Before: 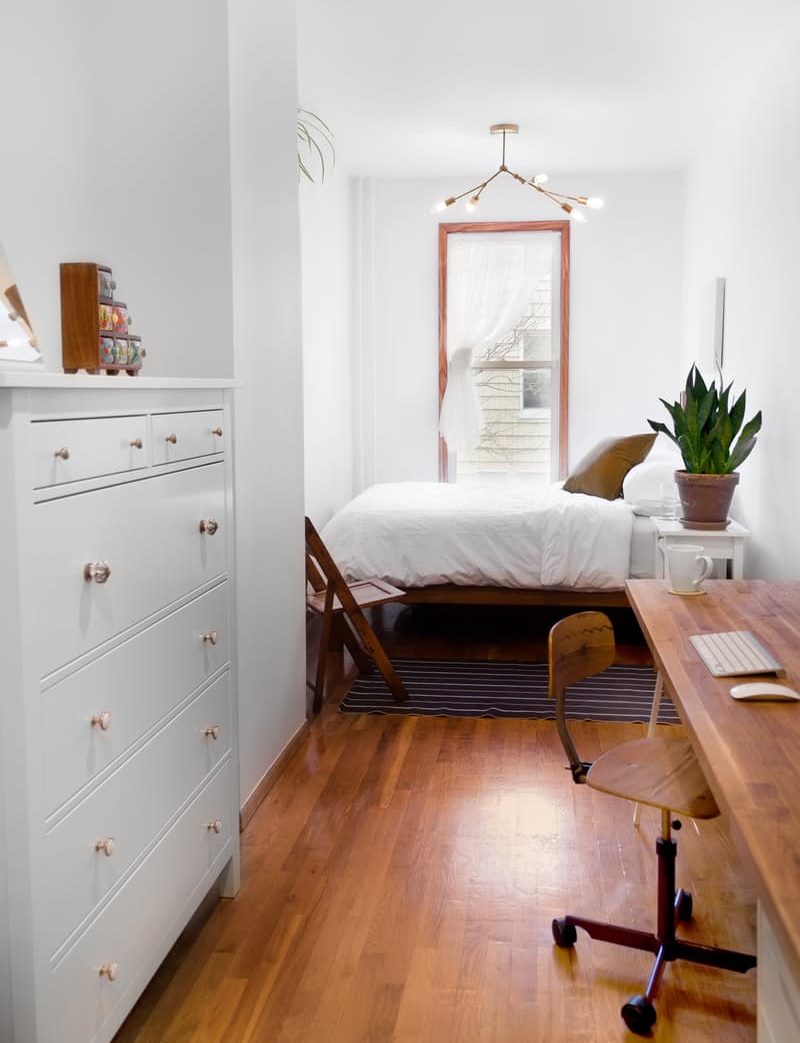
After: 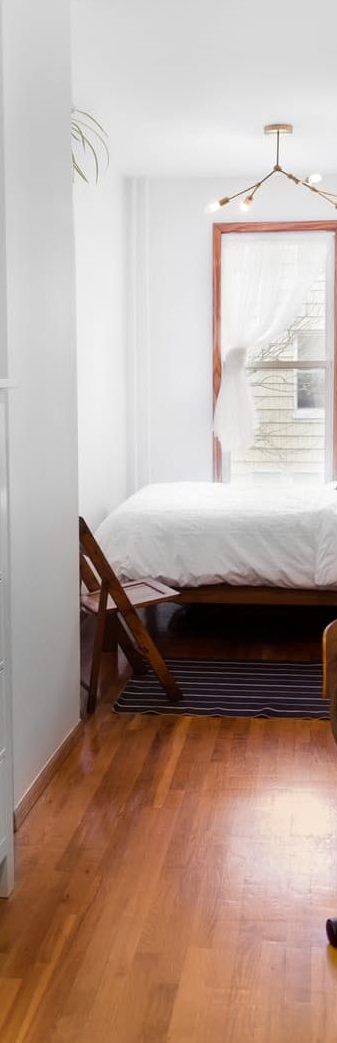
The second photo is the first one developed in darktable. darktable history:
crop: left 28.31%, right 29.504%
